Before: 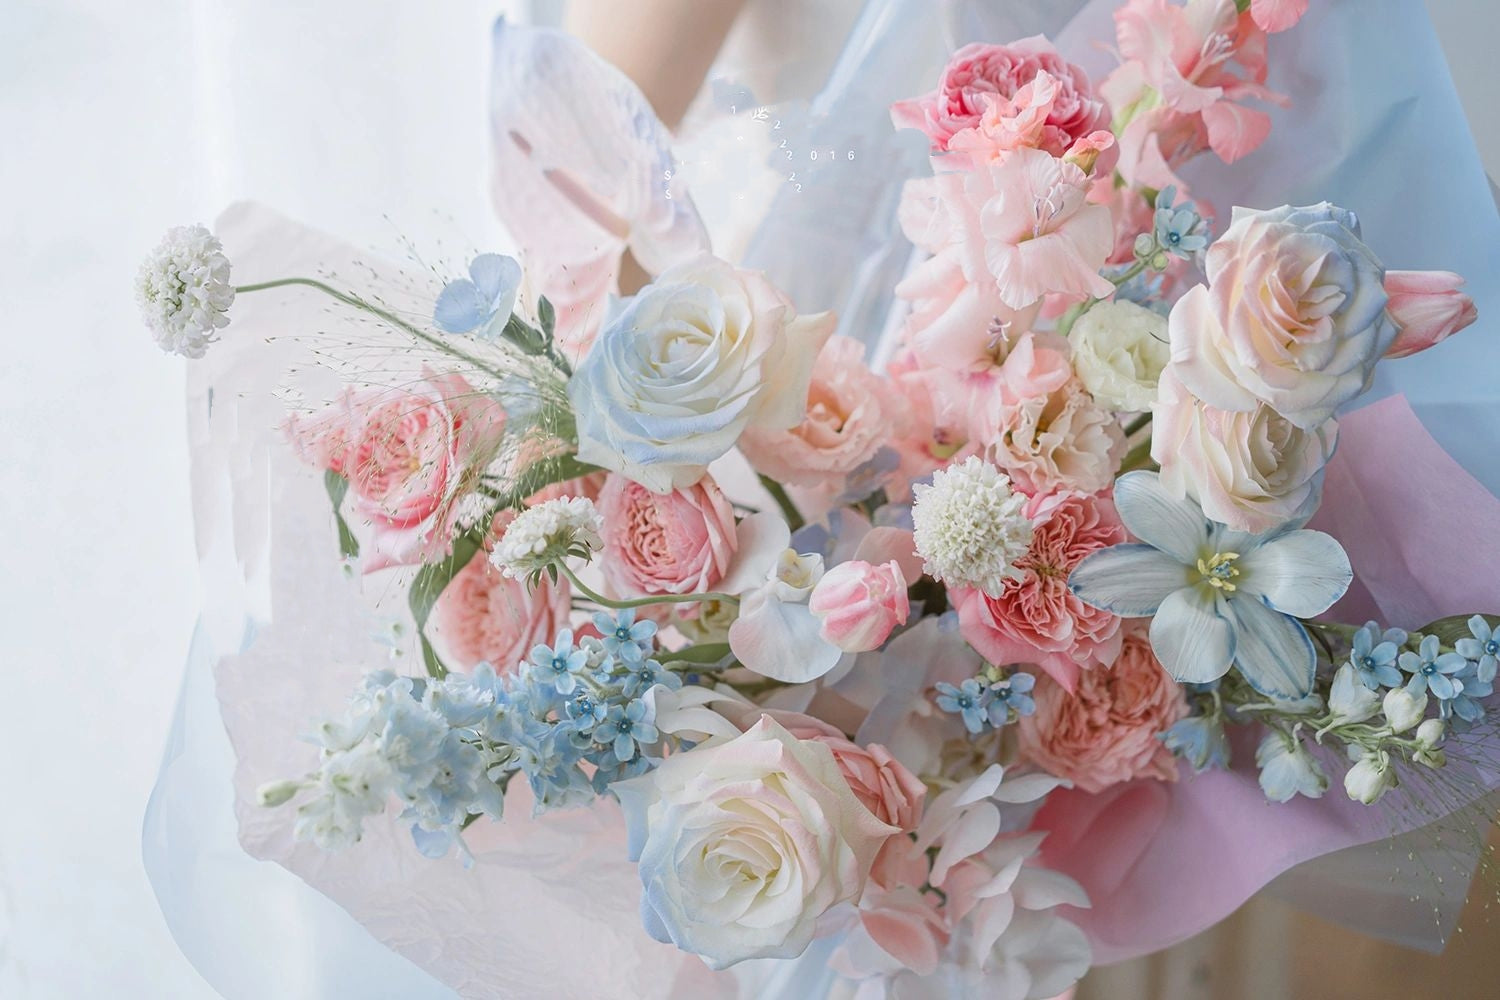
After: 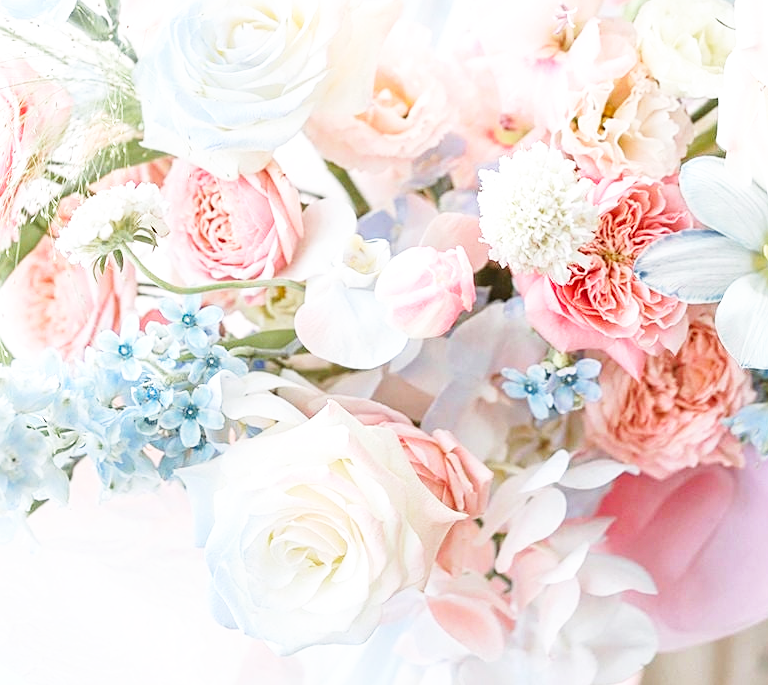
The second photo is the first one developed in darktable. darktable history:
exposure: exposure 0.662 EV, compensate highlight preservation false
base curve: curves: ch0 [(0, 0) (0.005, 0.002) (0.15, 0.3) (0.4, 0.7) (0.75, 0.95) (1, 1)], preserve colors none
crop and rotate: left 28.965%, top 31.414%, right 19.813%
sharpen: amount 0.218
